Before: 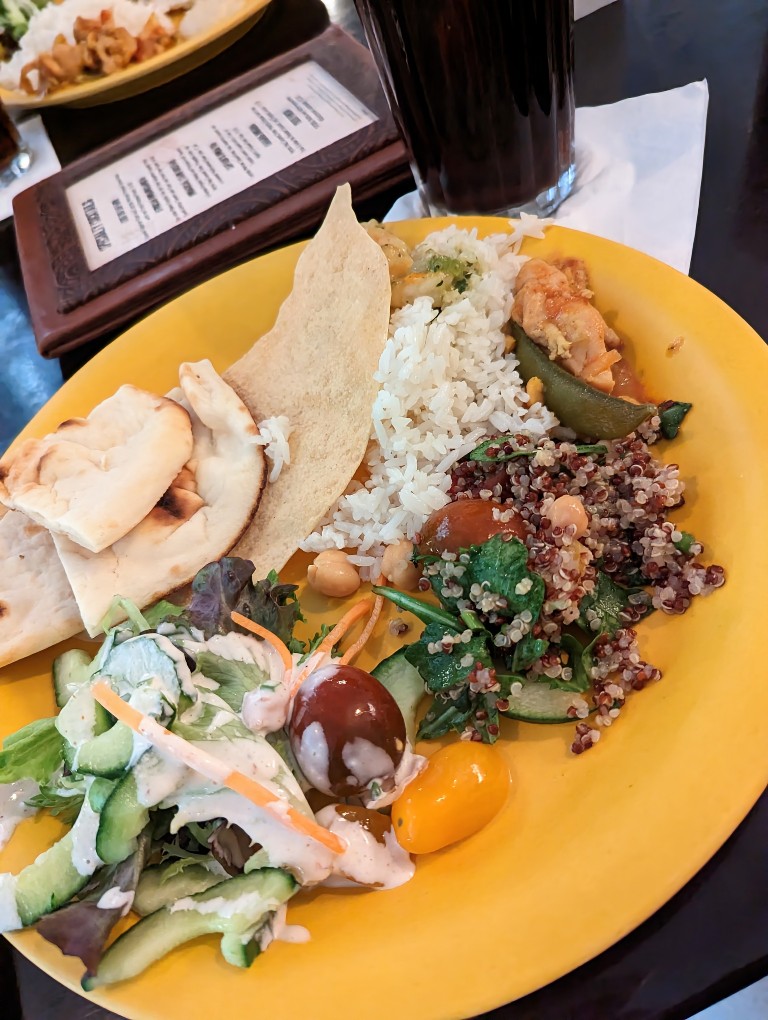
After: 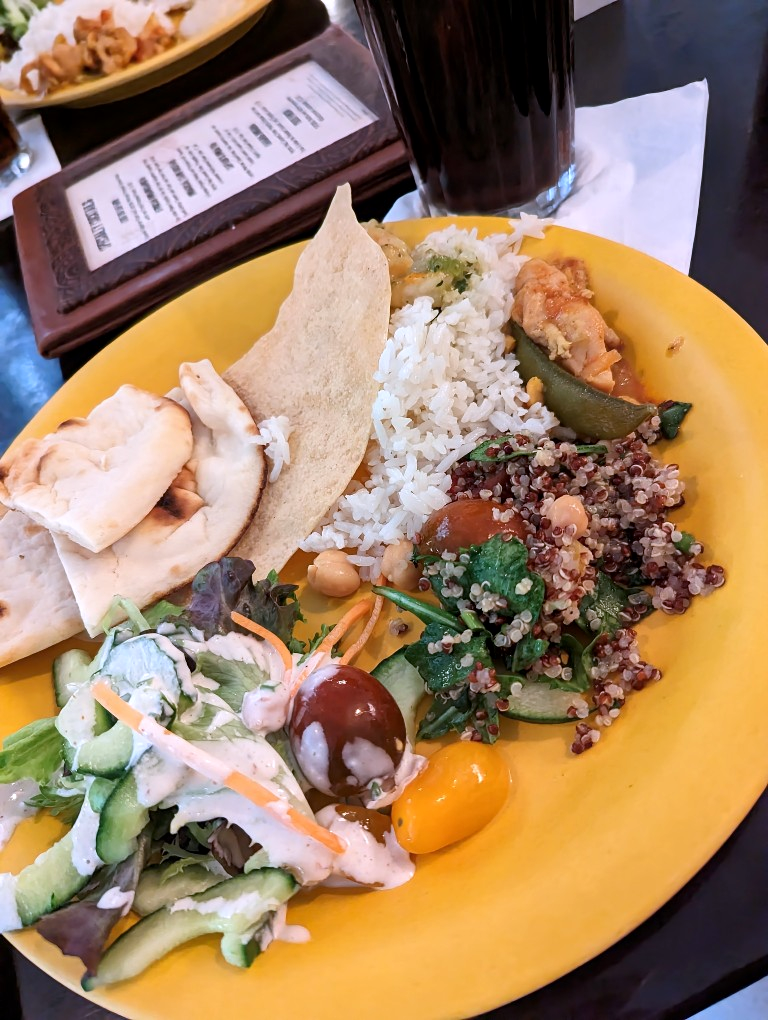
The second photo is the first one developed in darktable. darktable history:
white balance: red 1.004, blue 1.096
local contrast: mode bilateral grid, contrast 20, coarseness 50, detail 120%, midtone range 0.2
